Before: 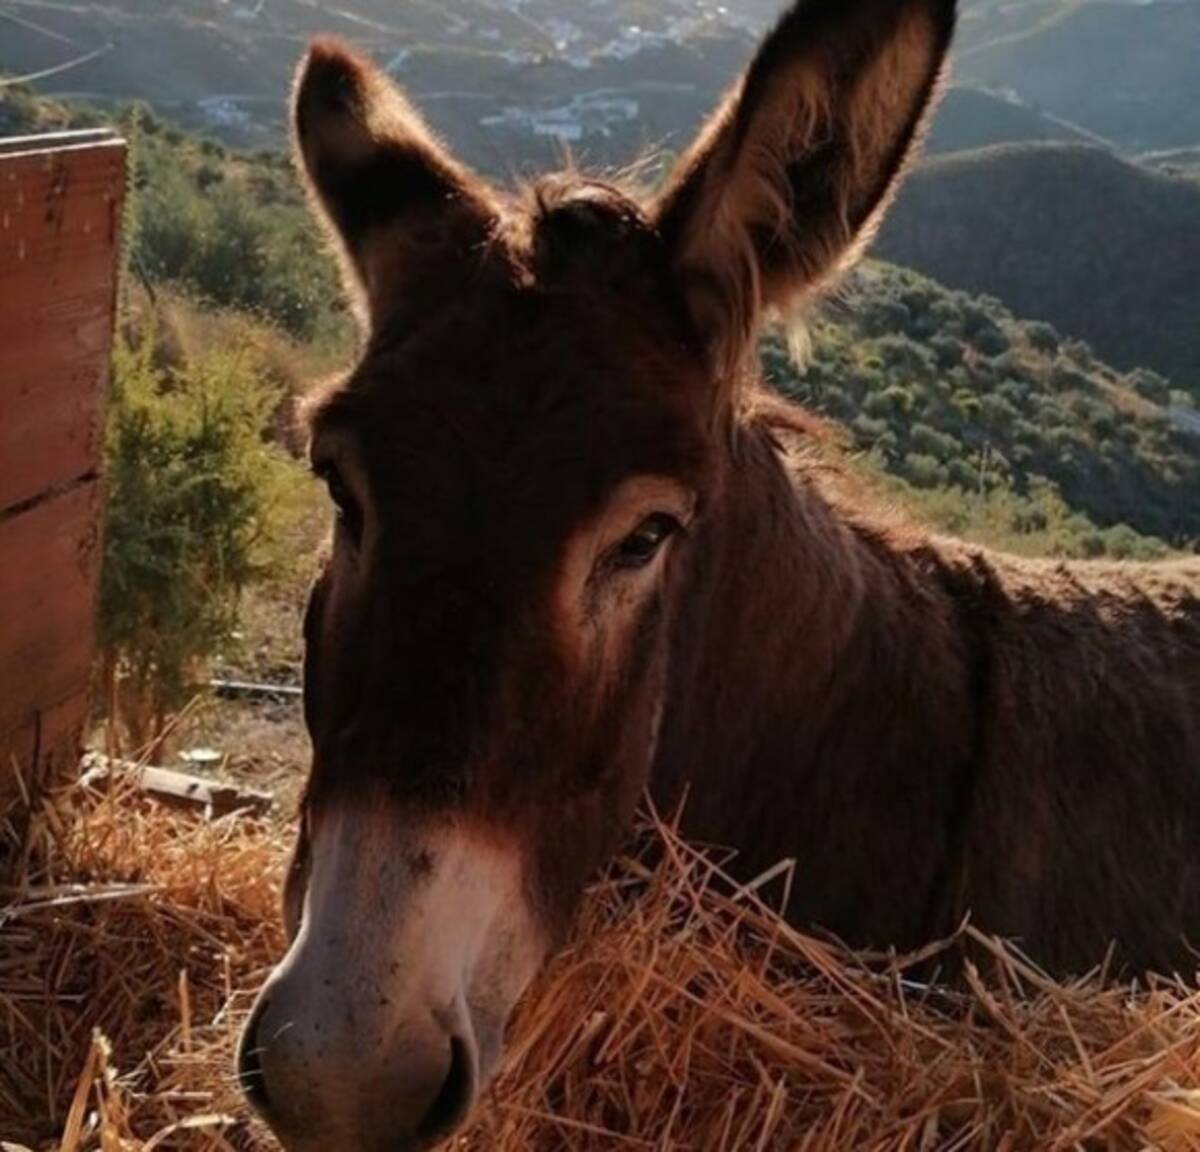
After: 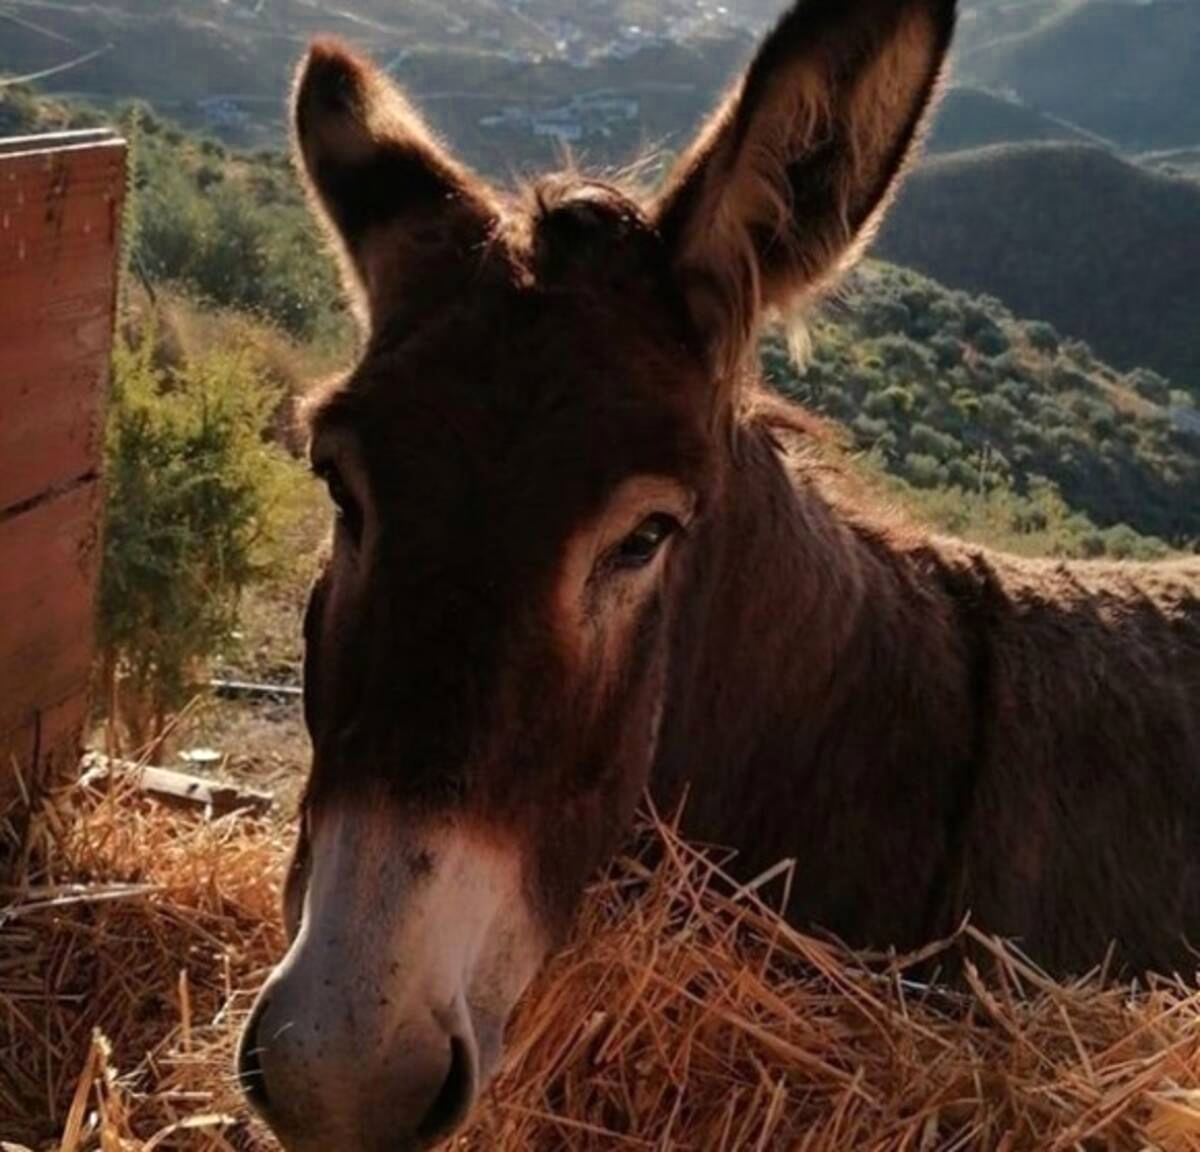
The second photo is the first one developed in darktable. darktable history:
color zones: curves: ch0 [(0, 0.497) (0.143, 0.5) (0.286, 0.5) (0.429, 0.483) (0.571, 0.116) (0.714, -0.006) (0.857, 0.28) (1, 0.497)]
levels: levels [0, 0.48, 0.961]
